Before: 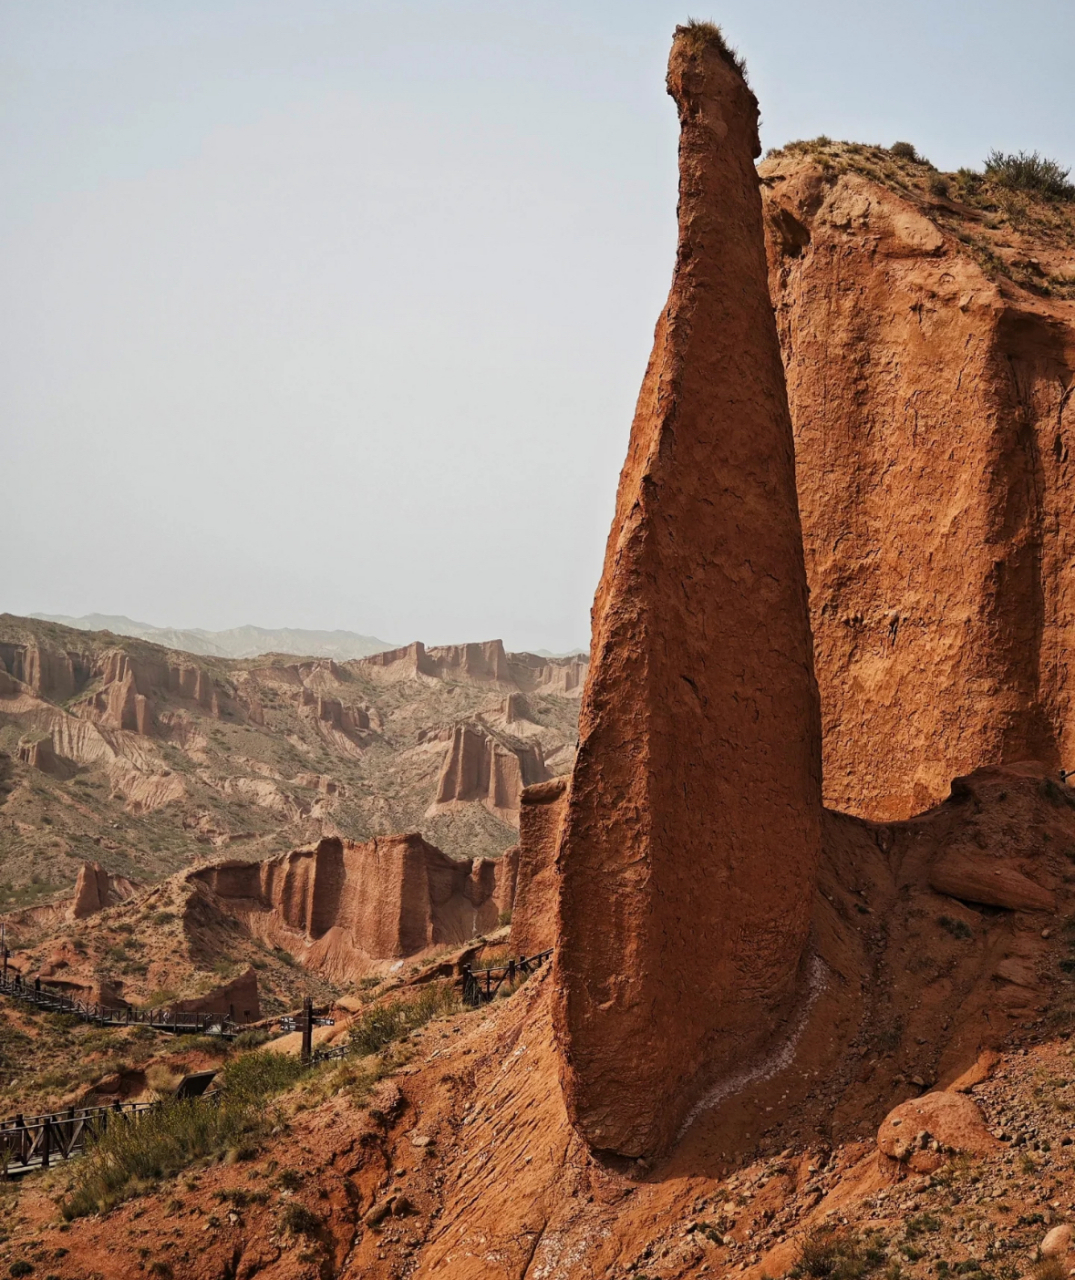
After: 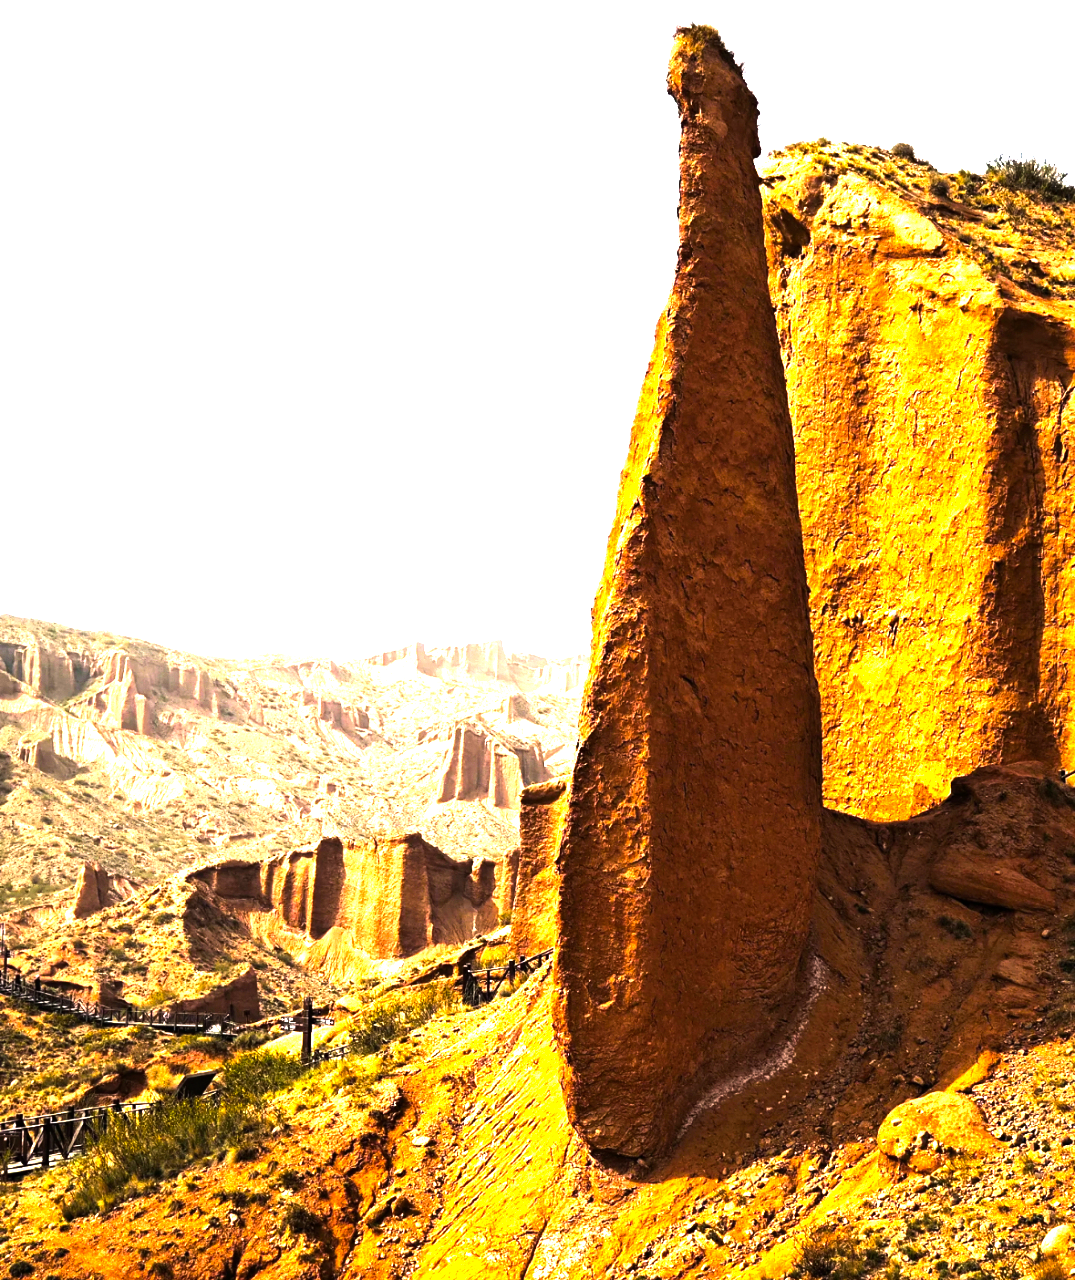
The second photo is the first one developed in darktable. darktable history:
tone equalizer: -8 EV -0.778 EV, -7 EV -0.735 EV, -6 EV -0.618 EV, -5 EV -0.408 EV, -3 EV 0.373 EV, -2 EV 0.6 EV, -1 EV 0.681 EV, +0 EV 0.729 EV
color balance rgb: shadows lift › luminance -5.273%, shadows lift › chroma 1.189%, shadows lift › hue 219.19°, perceptual saturation grading › global saturation 0.395%, perceptual brilliance grading › global brilliance 29.729%, perceptual brilliance grading › highlights 49.992%, perceptual brilliance grading › mid-tones 50.131%, perceptual brilliance grading › shadows -22.294%, global vibrance 40.612%
